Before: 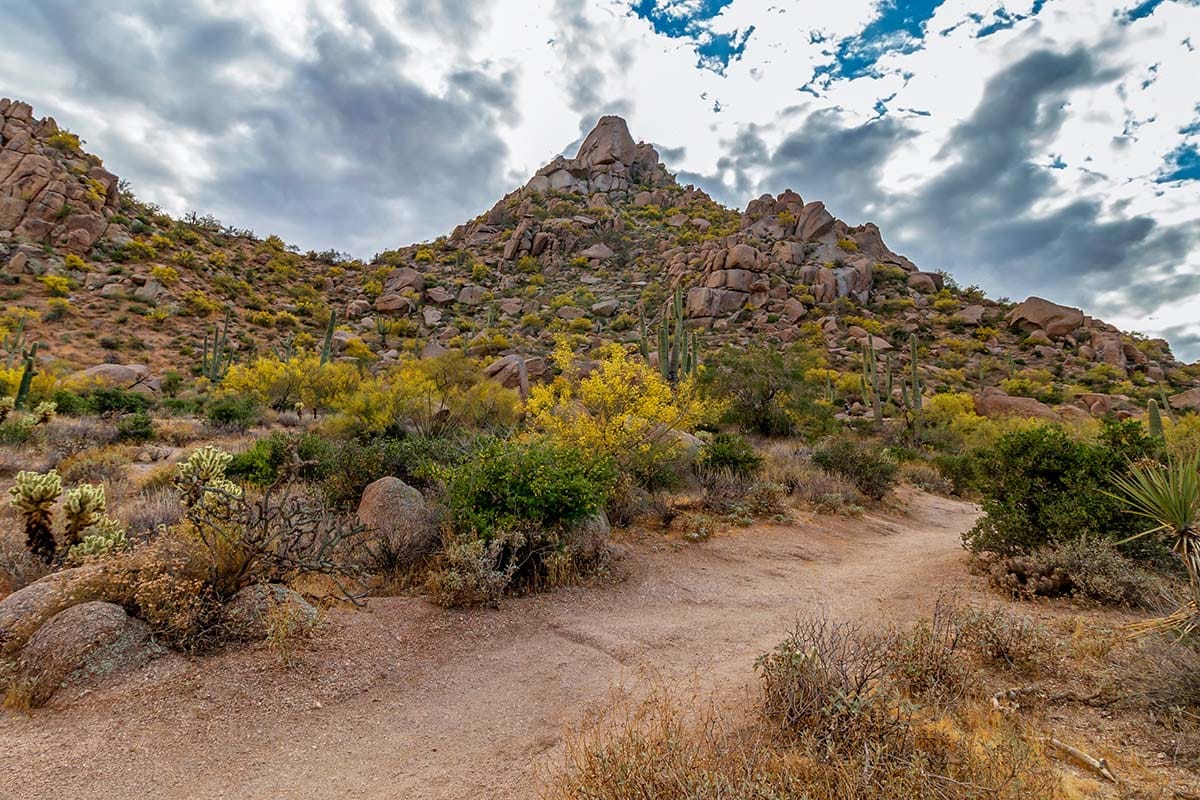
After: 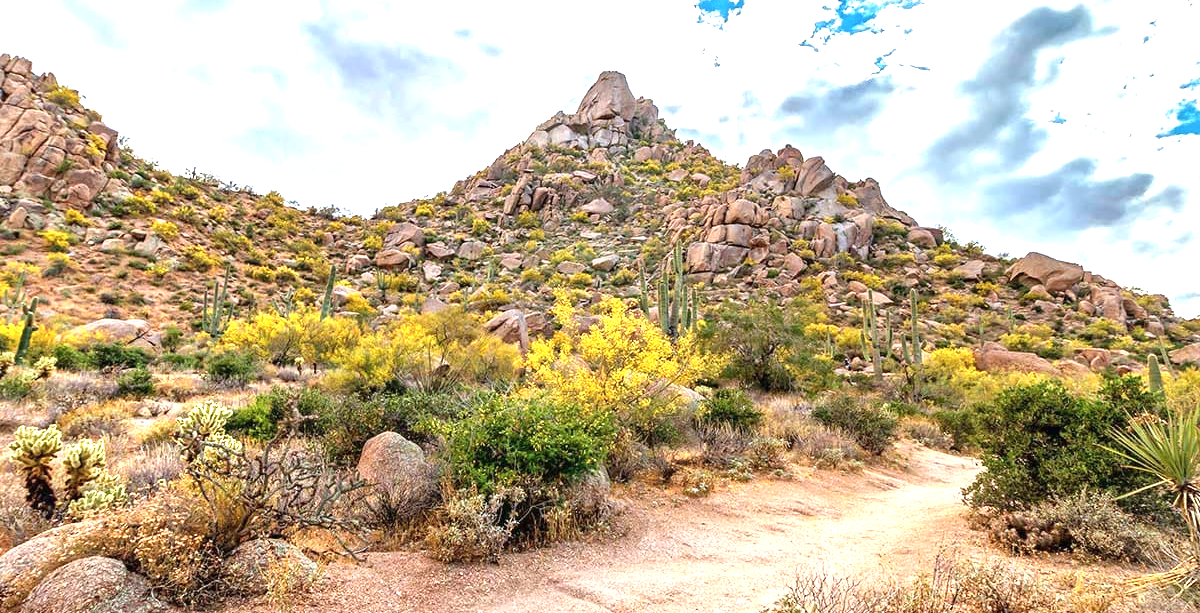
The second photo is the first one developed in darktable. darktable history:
exposure: black level correction 0, exposure 1.625 EV, compensate exposure bias true, compensate highlight preservation false
crop: top 5.667%, bottom 17.637%
contrast brightness saturation: contrast 0.01, saturation -0.05
